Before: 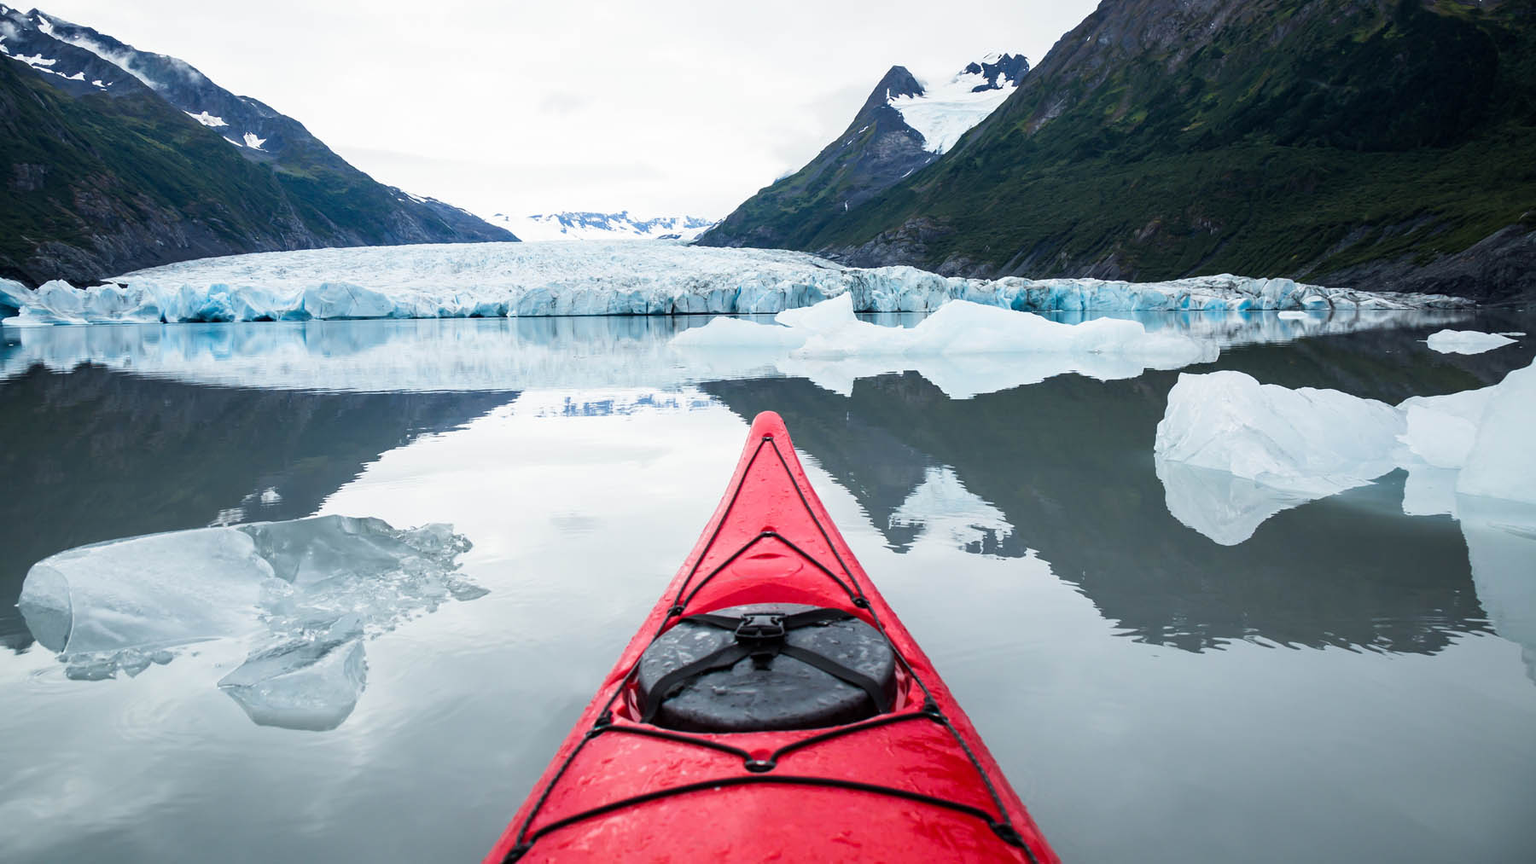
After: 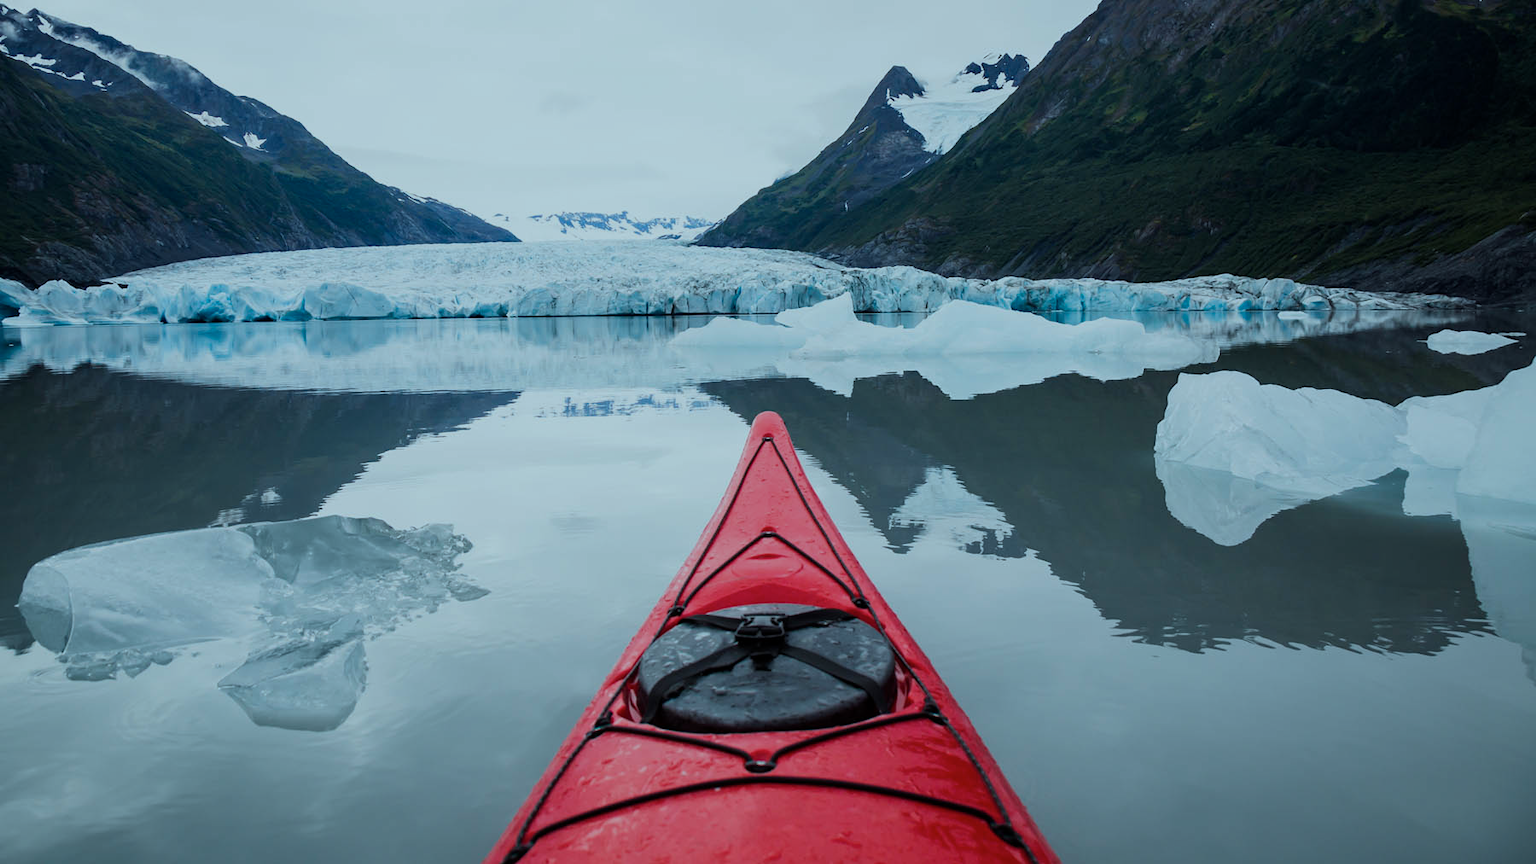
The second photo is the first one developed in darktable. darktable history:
exposure: black level correction 0, exposure -0.766 EV, compensate highlight preservation false
color correction: highlights a* -10.04, highlights b* -10.37
